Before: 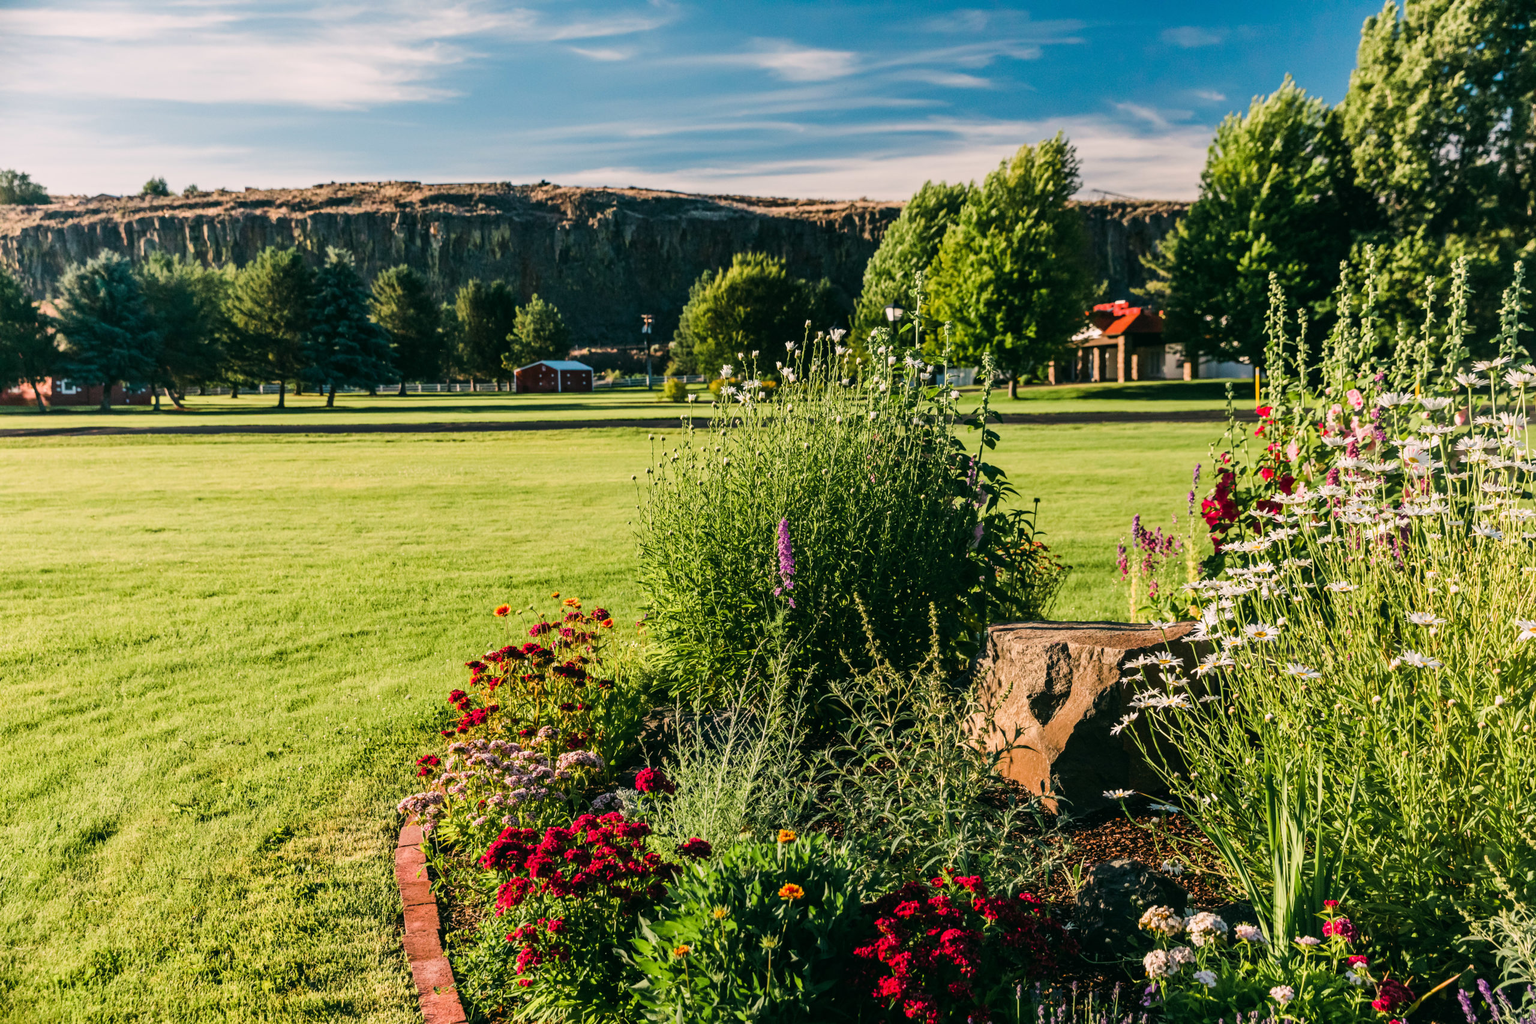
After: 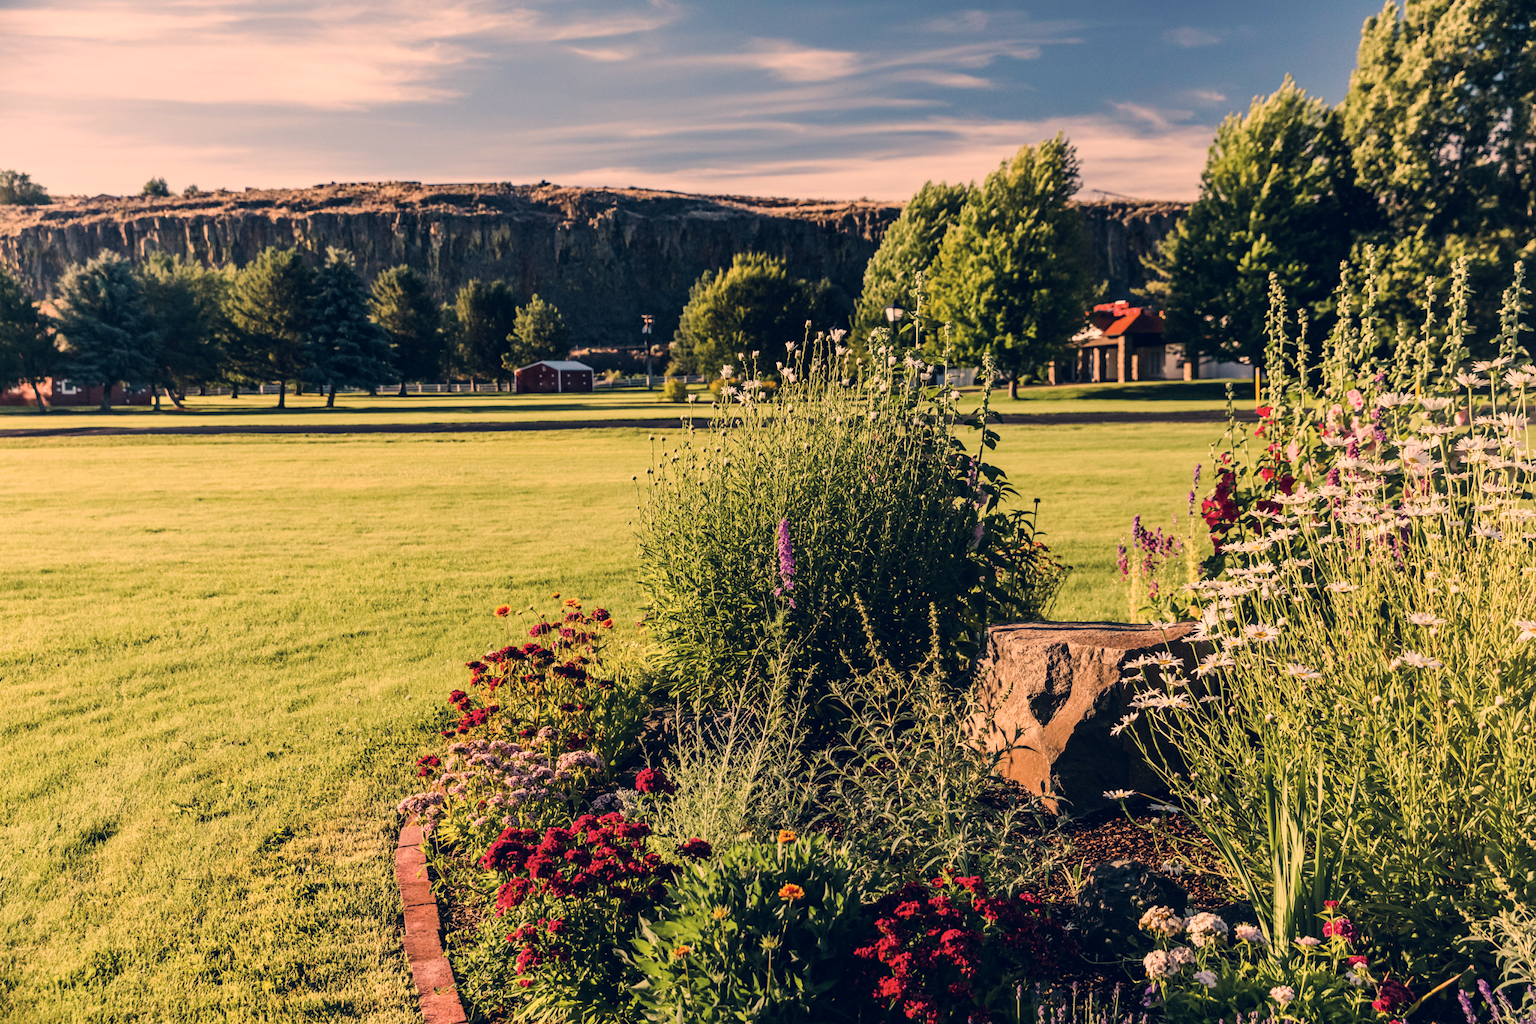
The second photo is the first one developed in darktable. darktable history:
color correction: highlights a* 19.93, highlights b* 27.73, shadows a* 3.36, shadows b* -17.79, saturation 0.76
